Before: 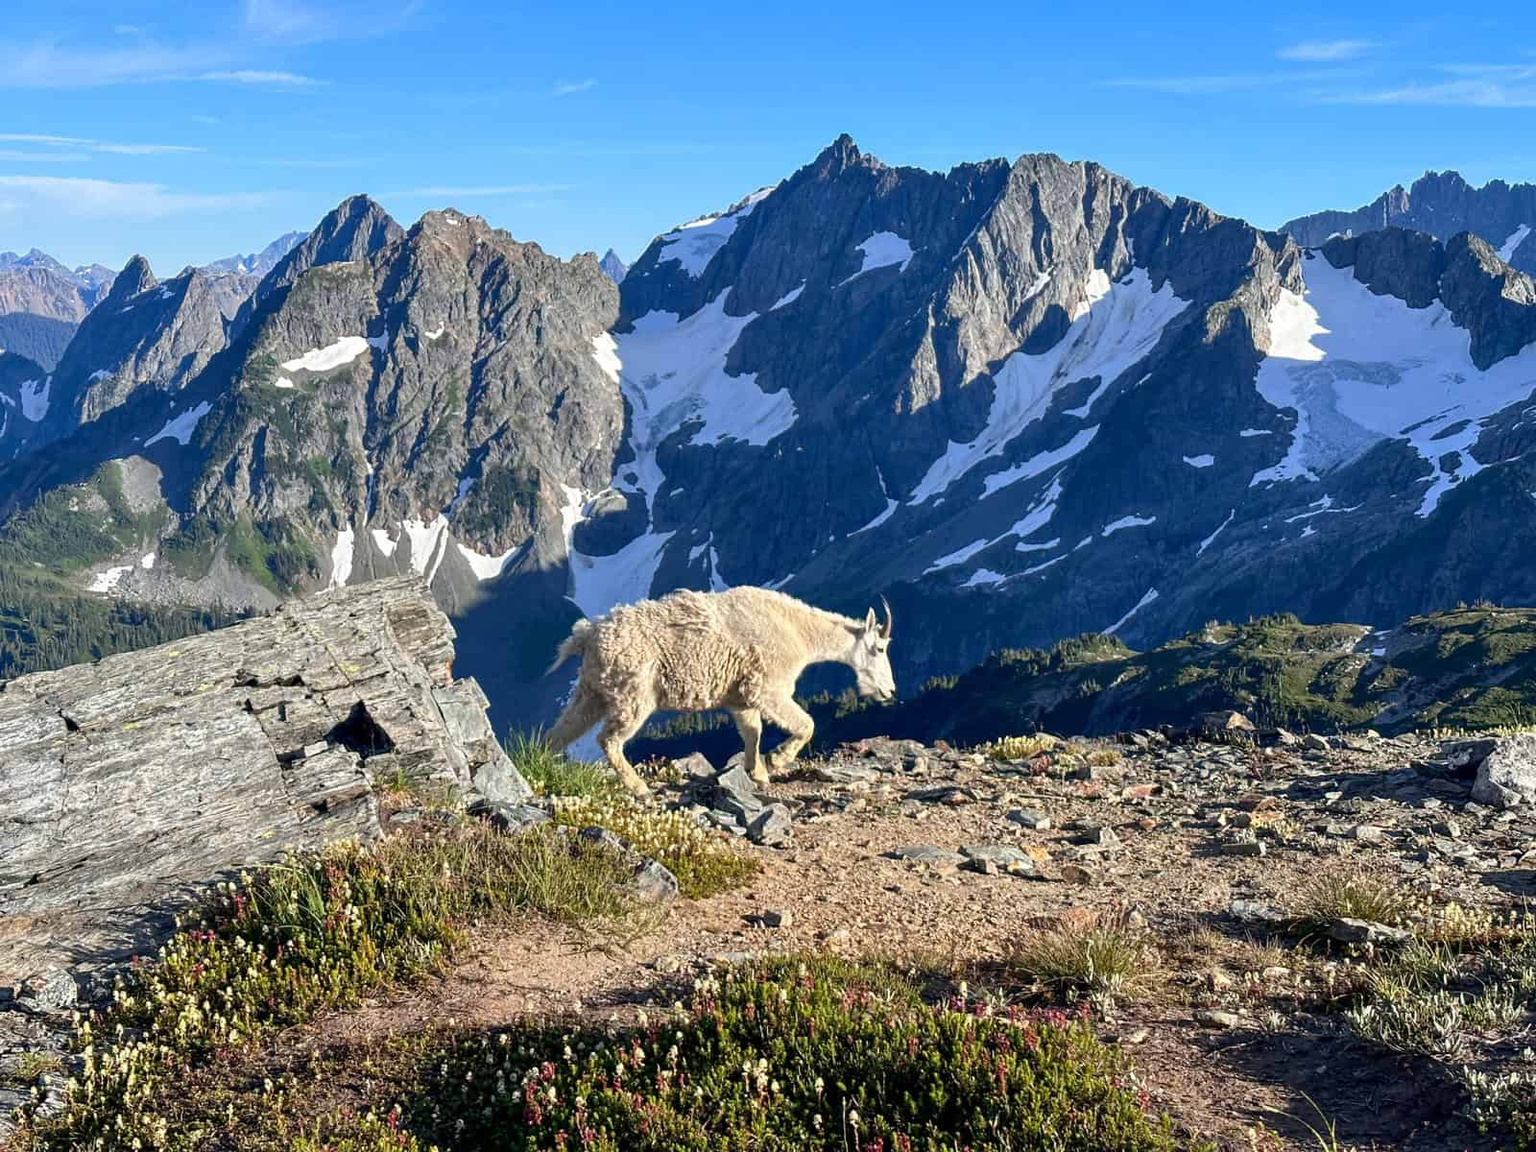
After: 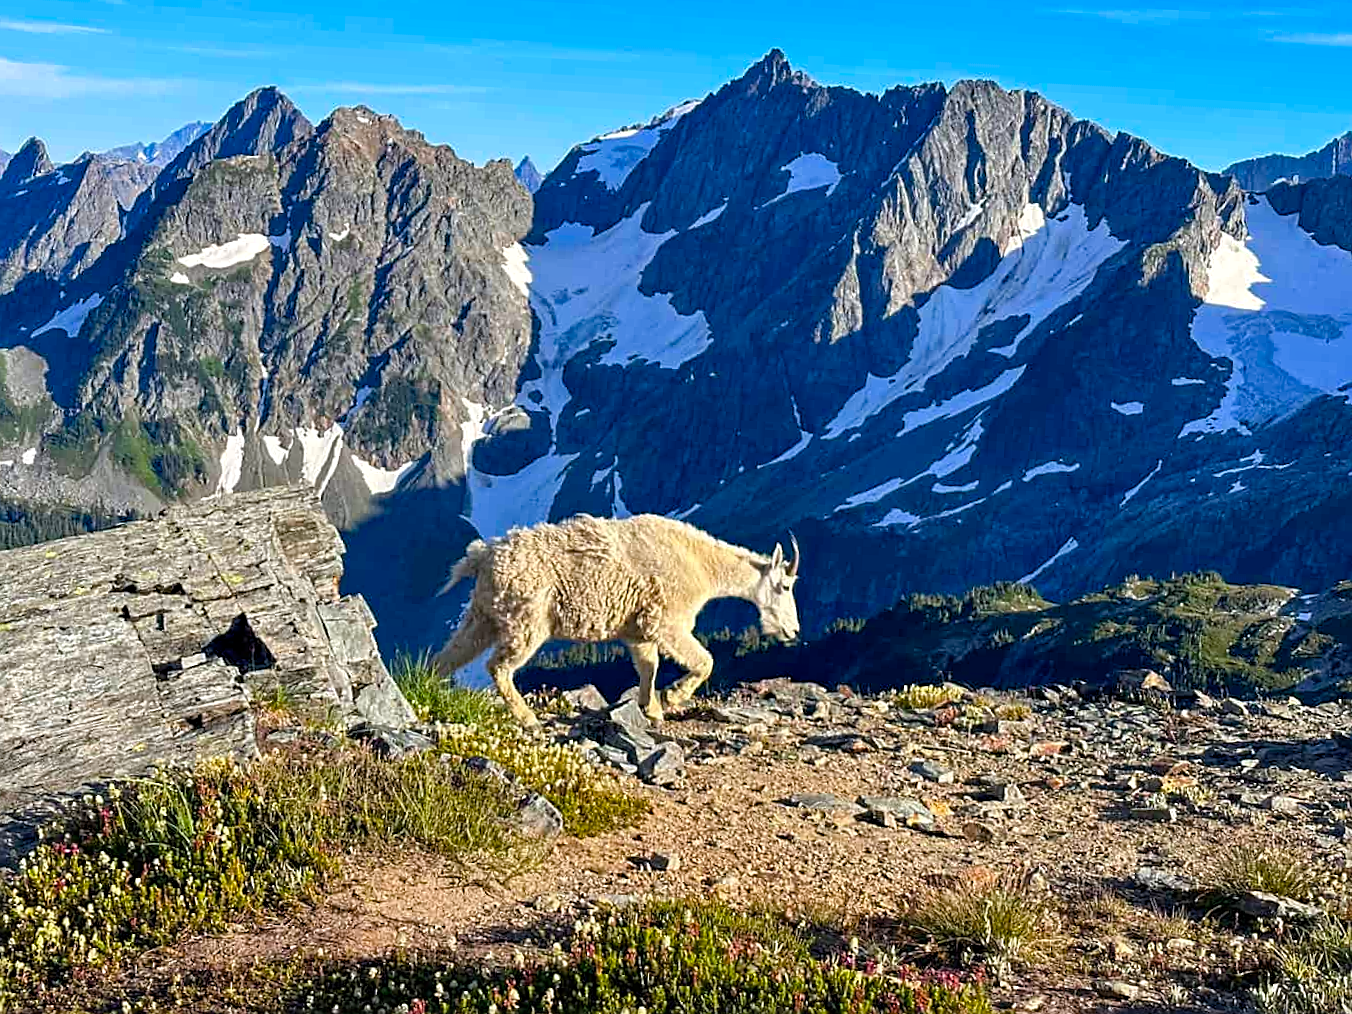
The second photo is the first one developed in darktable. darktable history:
crop and rotate: angle -2.92°, left 5.17%, top 5.189%, right 4.662%, bottom 4.602%
haze removal: compatibility mode true, adaptive false
sharpen: on, module defaults
color balance rgb: perceptual saturation grading › global saturation 28.966%, perceptual saturation grading › mid-tones 12.312%, perceptual saturation grading › shadows 9.172%
